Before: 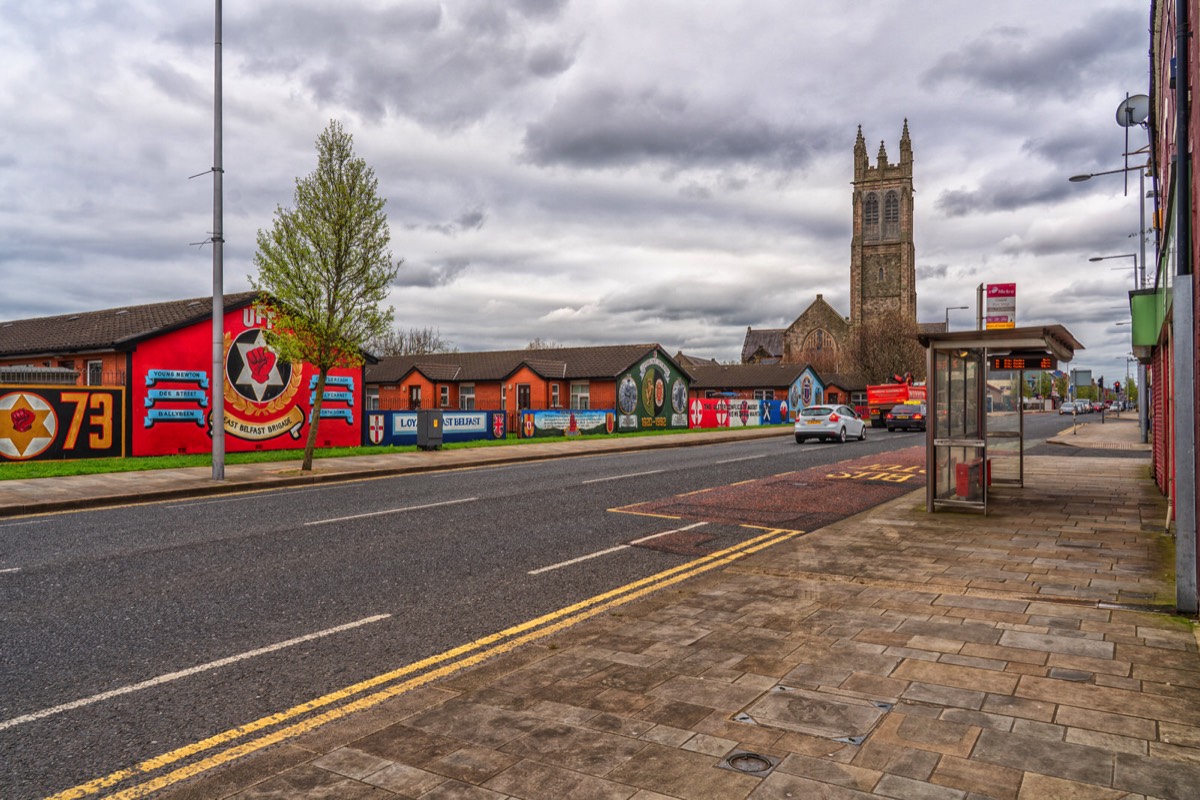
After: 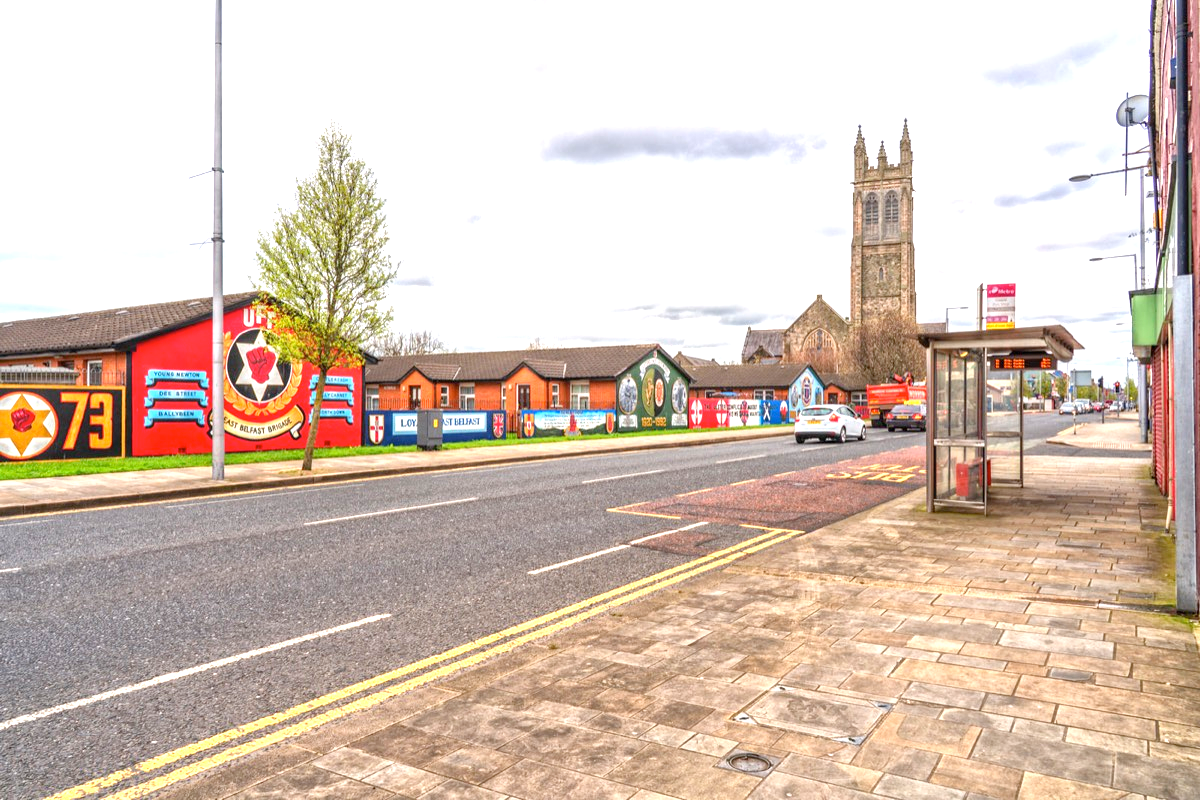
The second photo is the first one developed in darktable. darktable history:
exposure: black level correction 0, exposure 1.28 EV, compensate exposure bias true, compensate highlight preservation false
local contrast: mode bilateral grid, contrast 9, coarseness 25, detail 112%, midtone range 0.2
